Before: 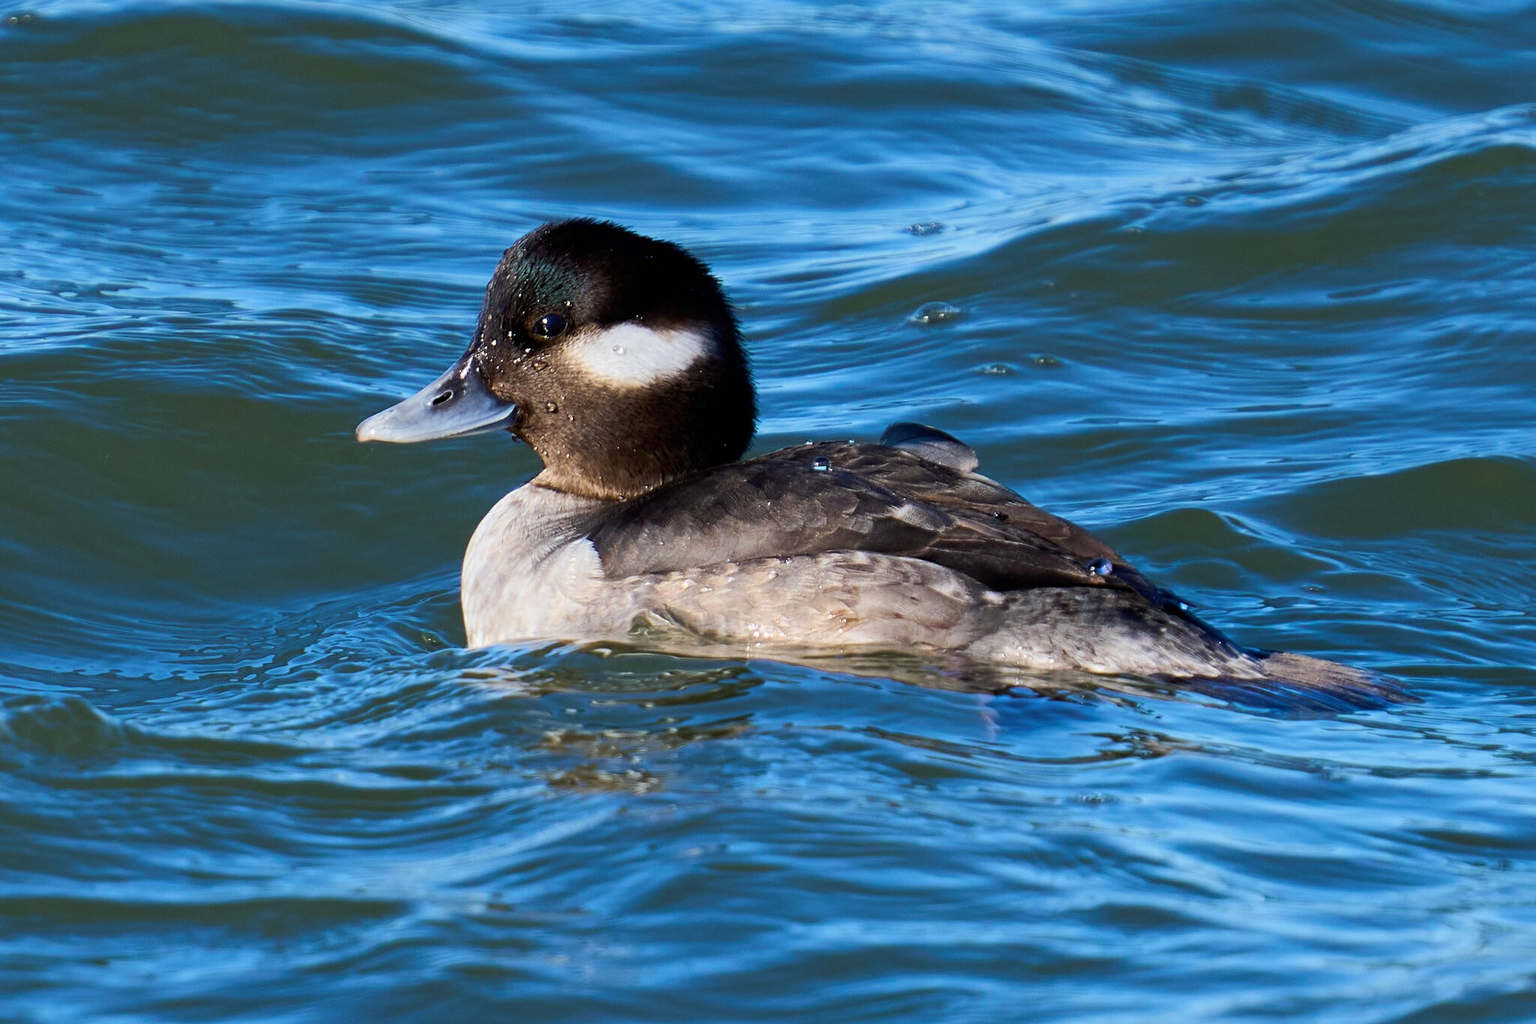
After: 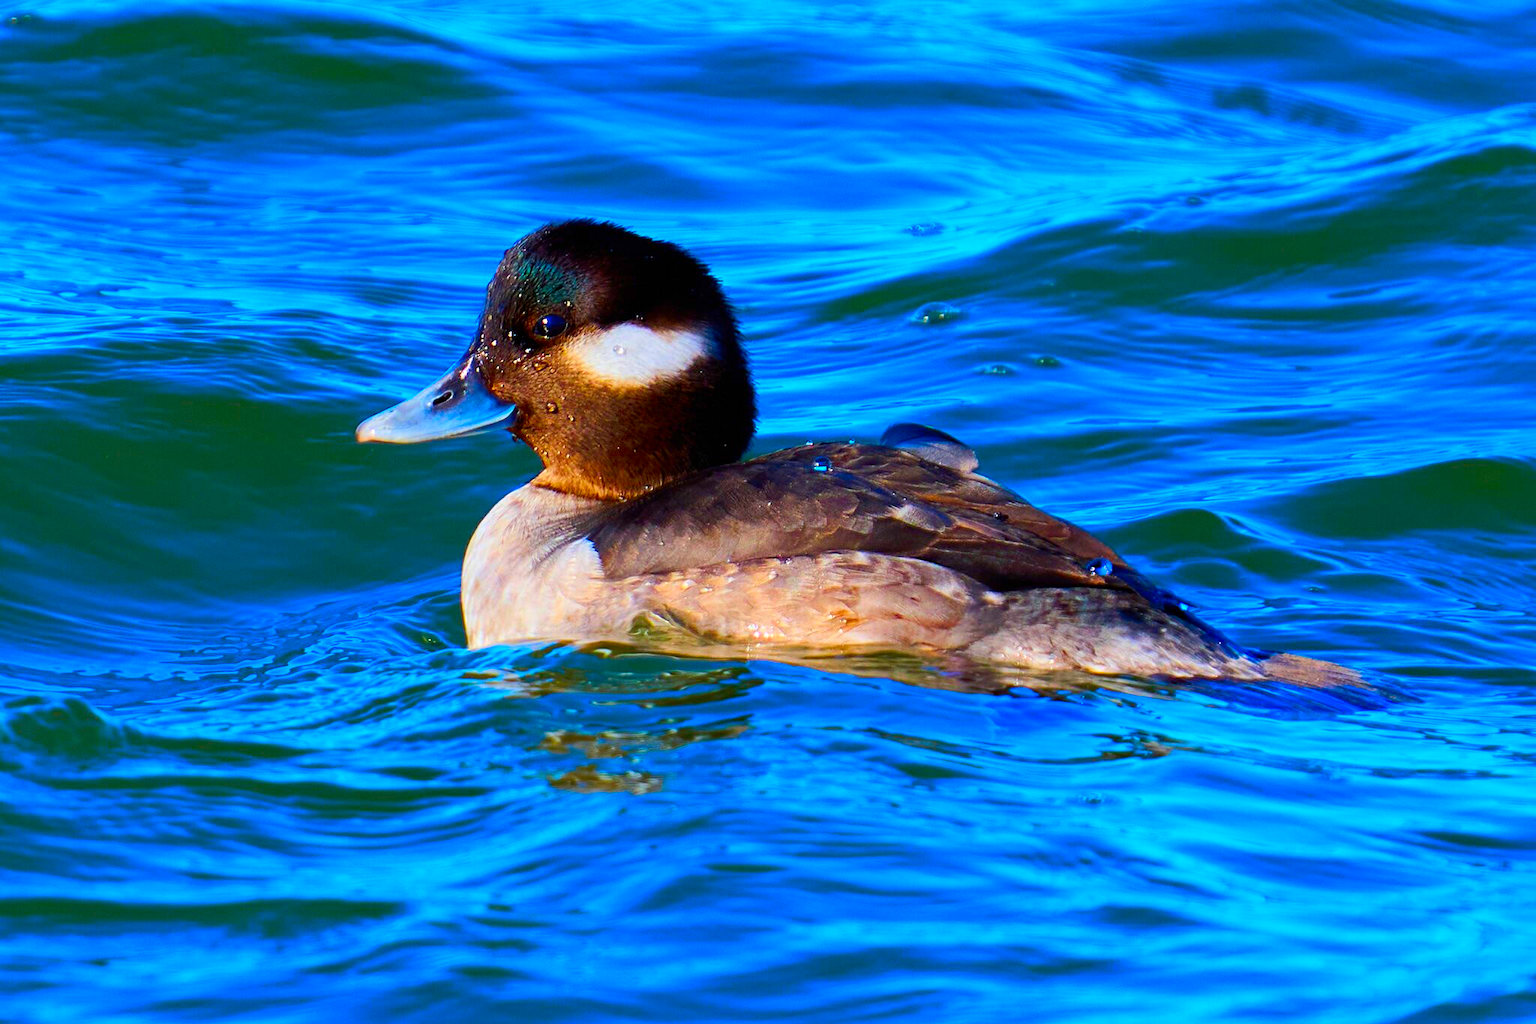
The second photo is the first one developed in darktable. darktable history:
color correction: highlights b* -0.012, saturation 2.98
